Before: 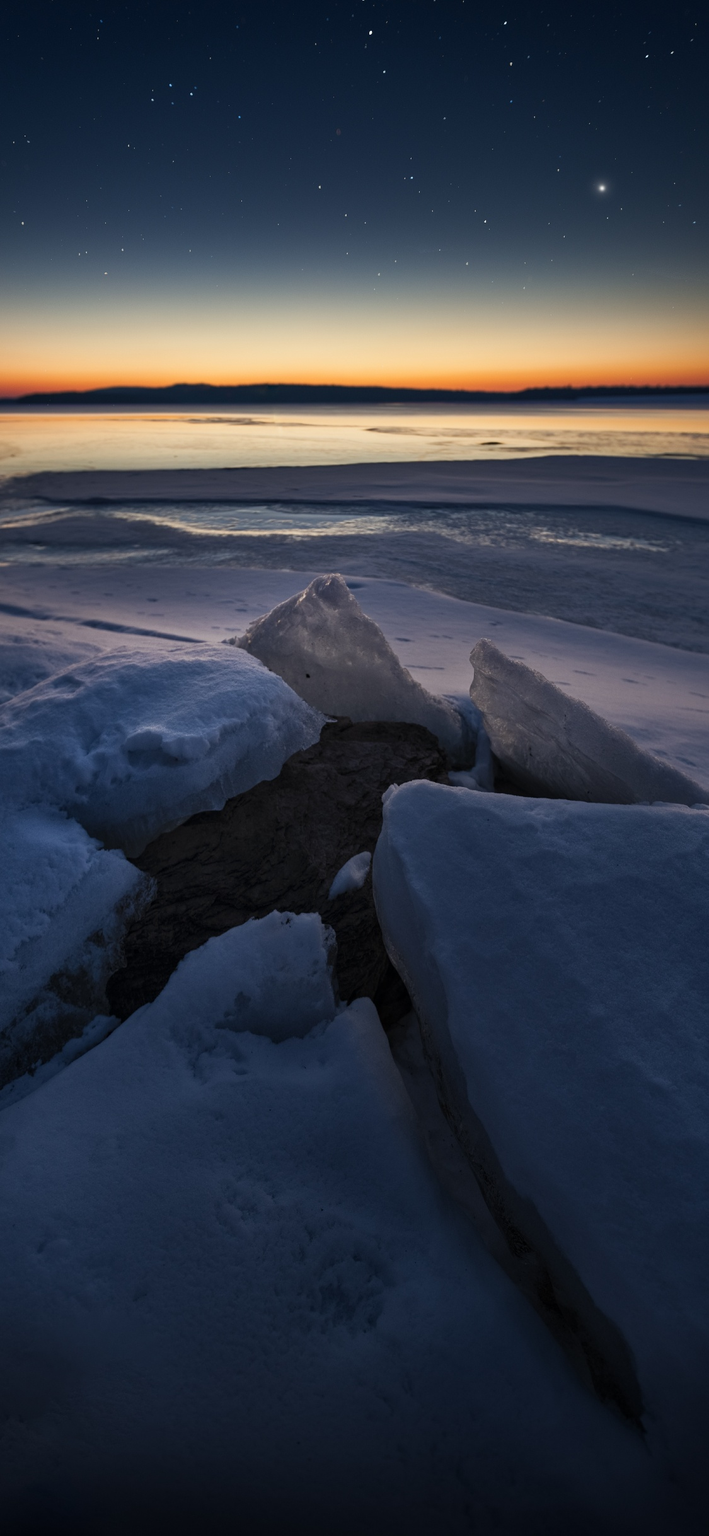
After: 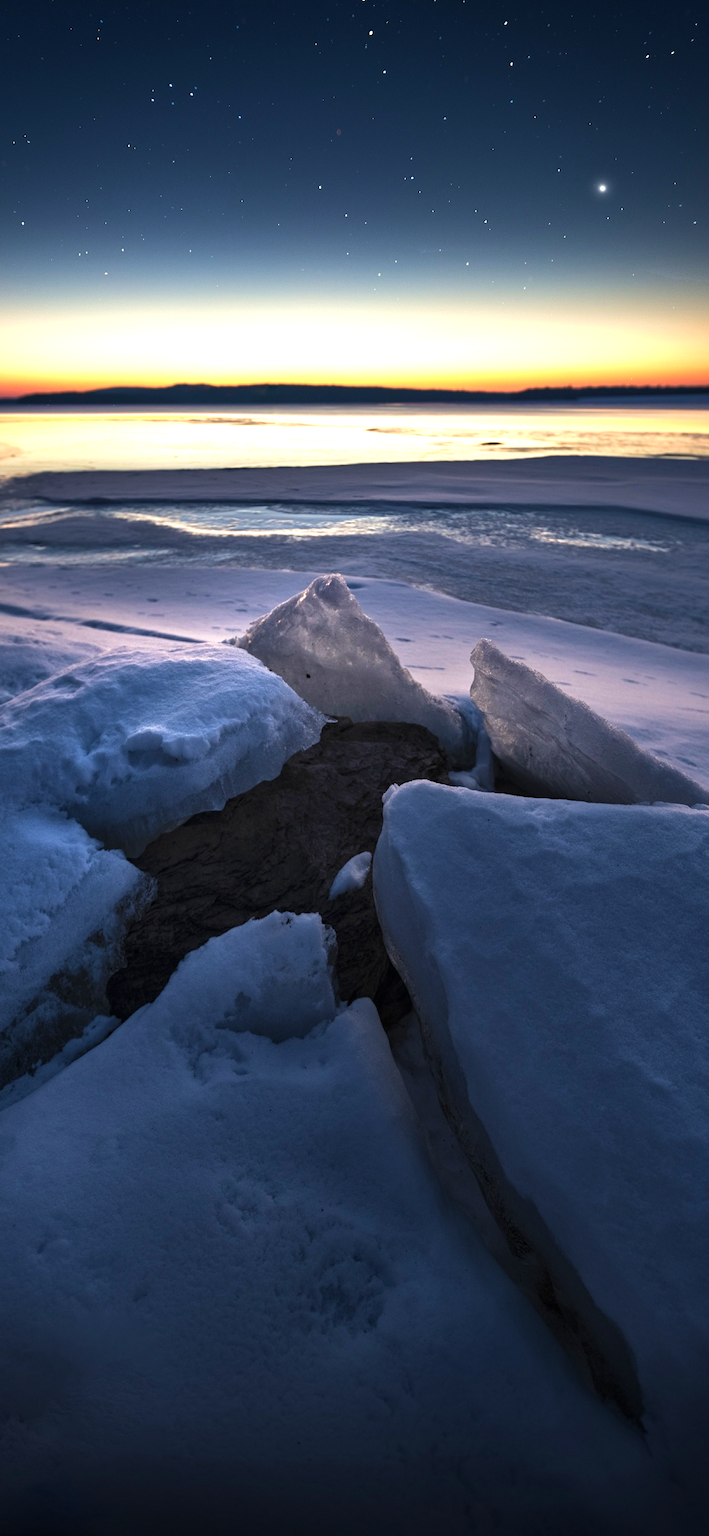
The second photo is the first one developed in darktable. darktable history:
velvia: on, module defaults
tone equalizer: -8 EV -0.415 EV, -7 EV -0.421 EV, -6 EV -0.316 EV, -5 EV -0.257 EV, -3 EV 0.194 EV, -2 EV 0.327 EV, -1 EV 0.365 EV, +0 EV 0.438 EV, edges refinement/feathering 500, mask exposure compensation -1.57 EV, preserve details no
exposure: black level correction 0, exposure 0.949 EV, compensate exposure bias true, compensate highlight preservation false
